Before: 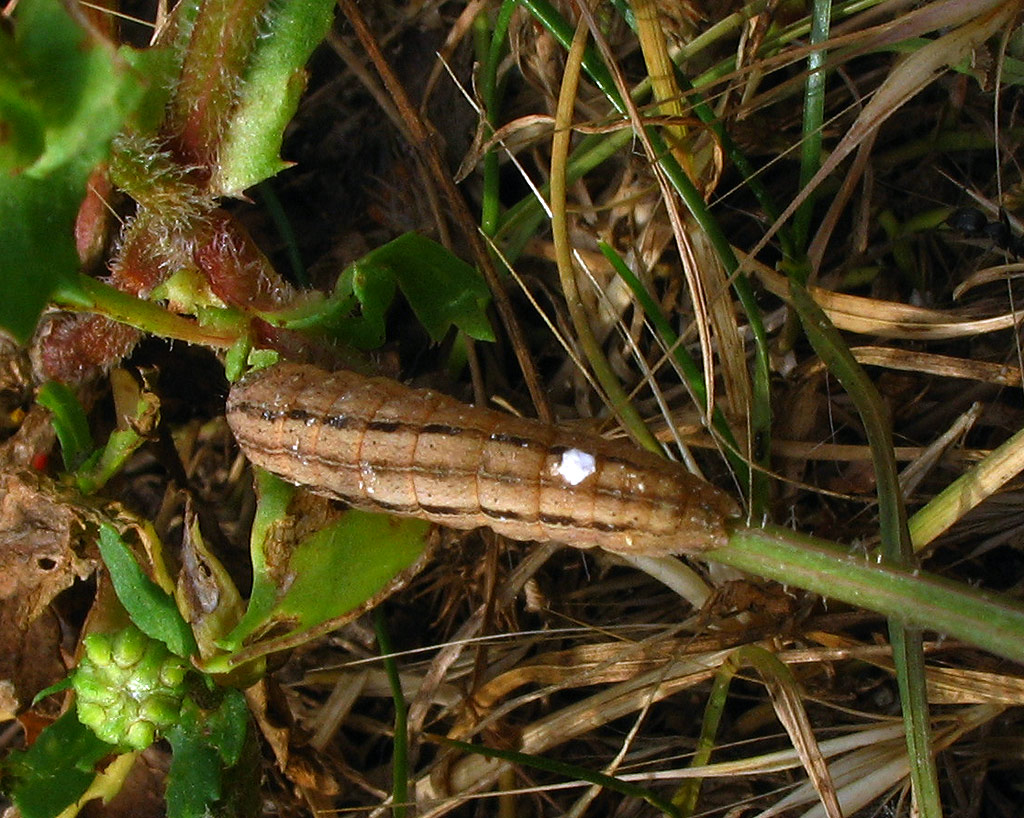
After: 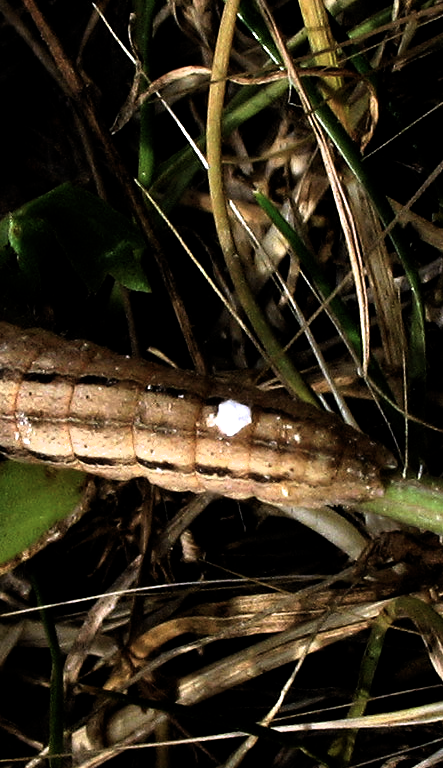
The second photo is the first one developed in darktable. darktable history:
contrast equalizer: octaves 7, y [[0.579, 0.58, 0.505, 0.5, 0.5, 0.5], [0.5 ×6], [0.5 ×6], [0 ×6], [0 ×6]], mix 0.131
filmic rgb: black relative exposure -8.31 EV, white relative exposure 2.23 EV, threshold 3.02 EV, hardness 7.19, latitude 85.28%, contrast 1.71, highlights saturation mix -4.36%, shadows ↔ highlights balance -2.88%, color science v4 (2020), contrast in shadows soft, contrast in highlights soft, enable highlight reconstruction true
crop: left 33.627%, top 6.04%, right 23.111%
